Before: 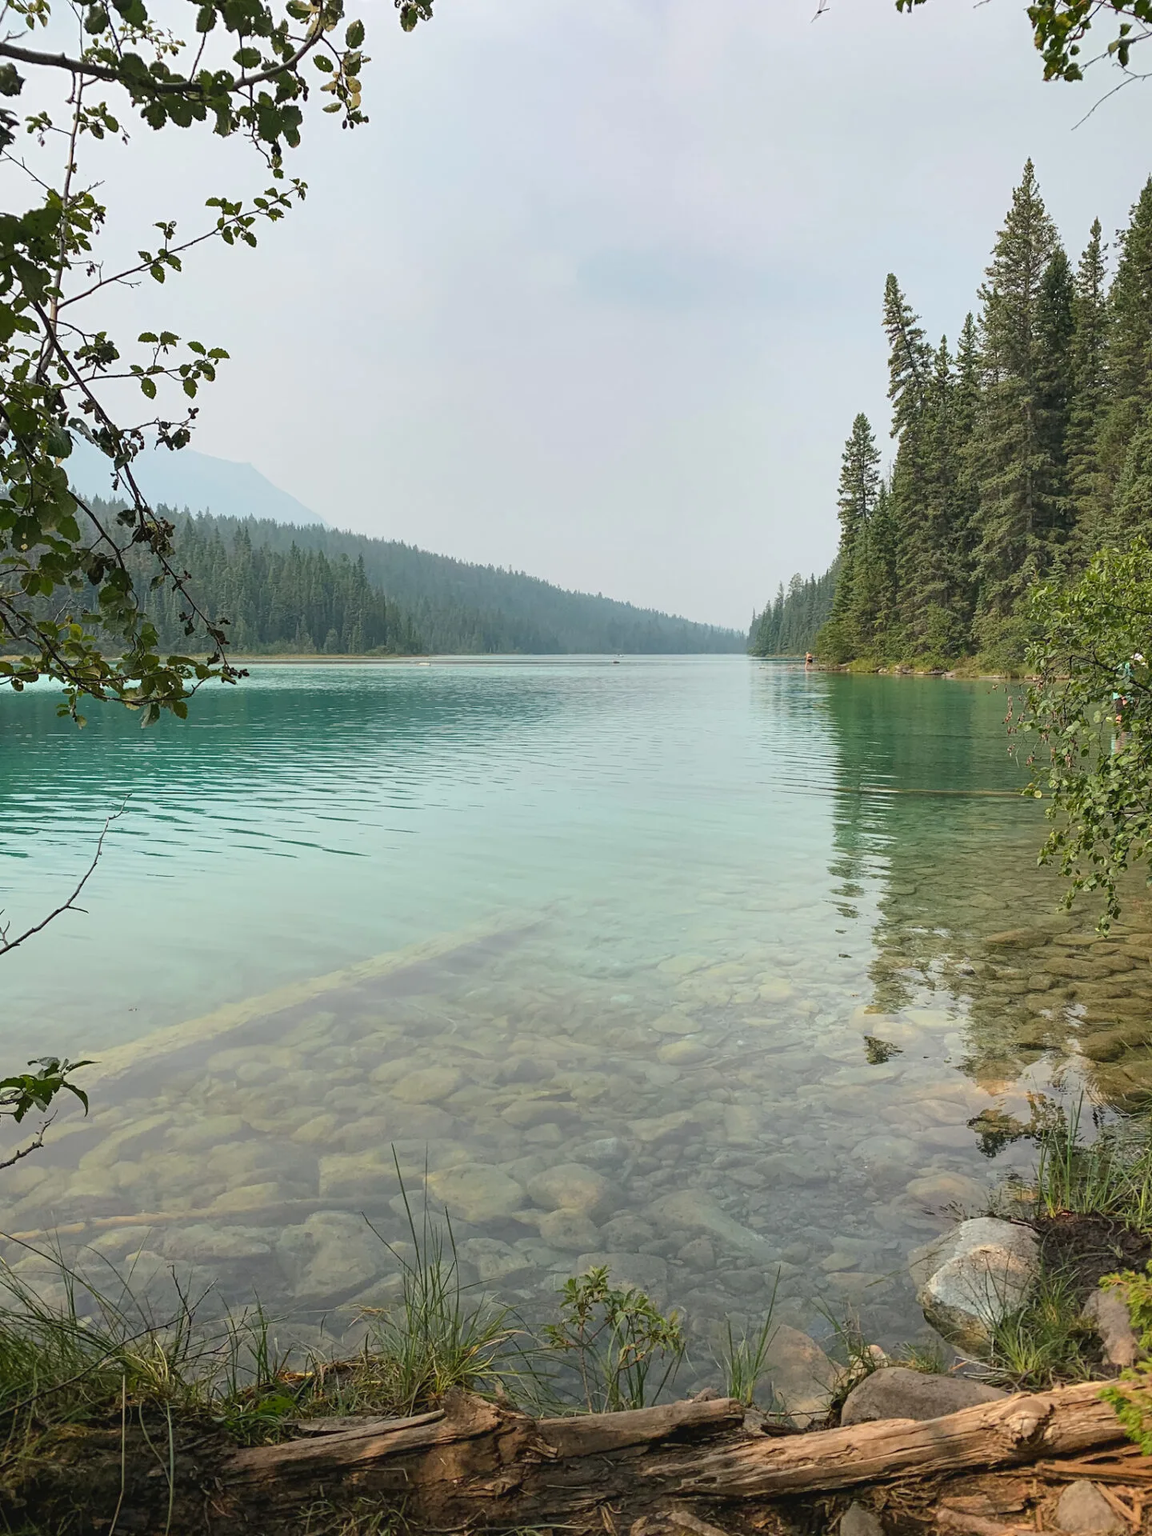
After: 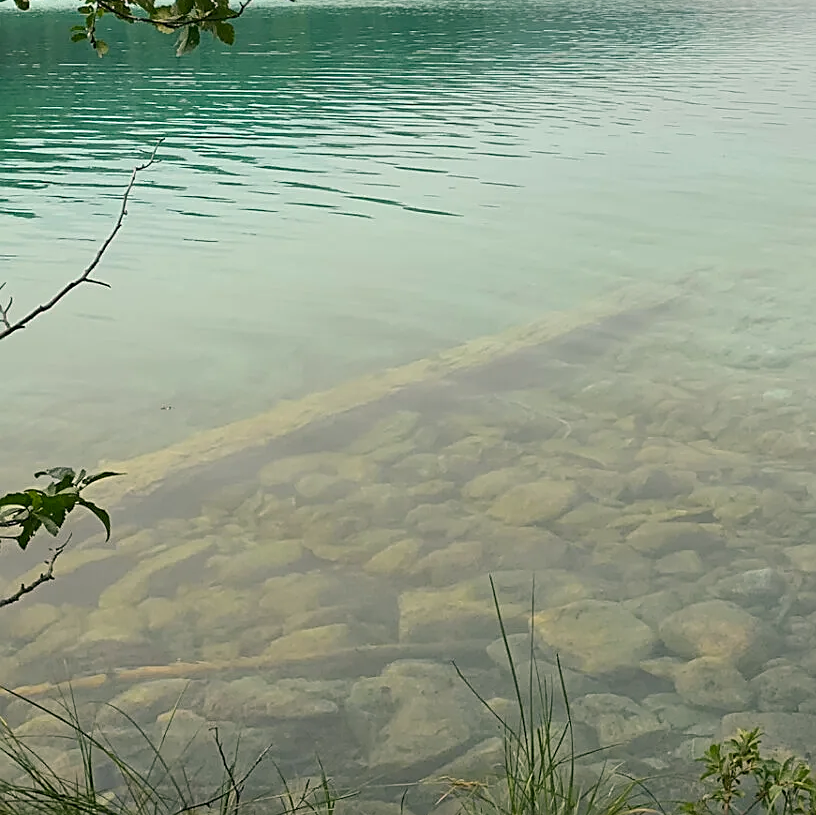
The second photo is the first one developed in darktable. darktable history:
sharpen: on, module defaults
crop: top 44.493%, right 43.277%, bottom 13.014%
color correction: highlights a* 4.33, highlights b* 4.94, shadows a* -8.18, shadows b* 4.64
